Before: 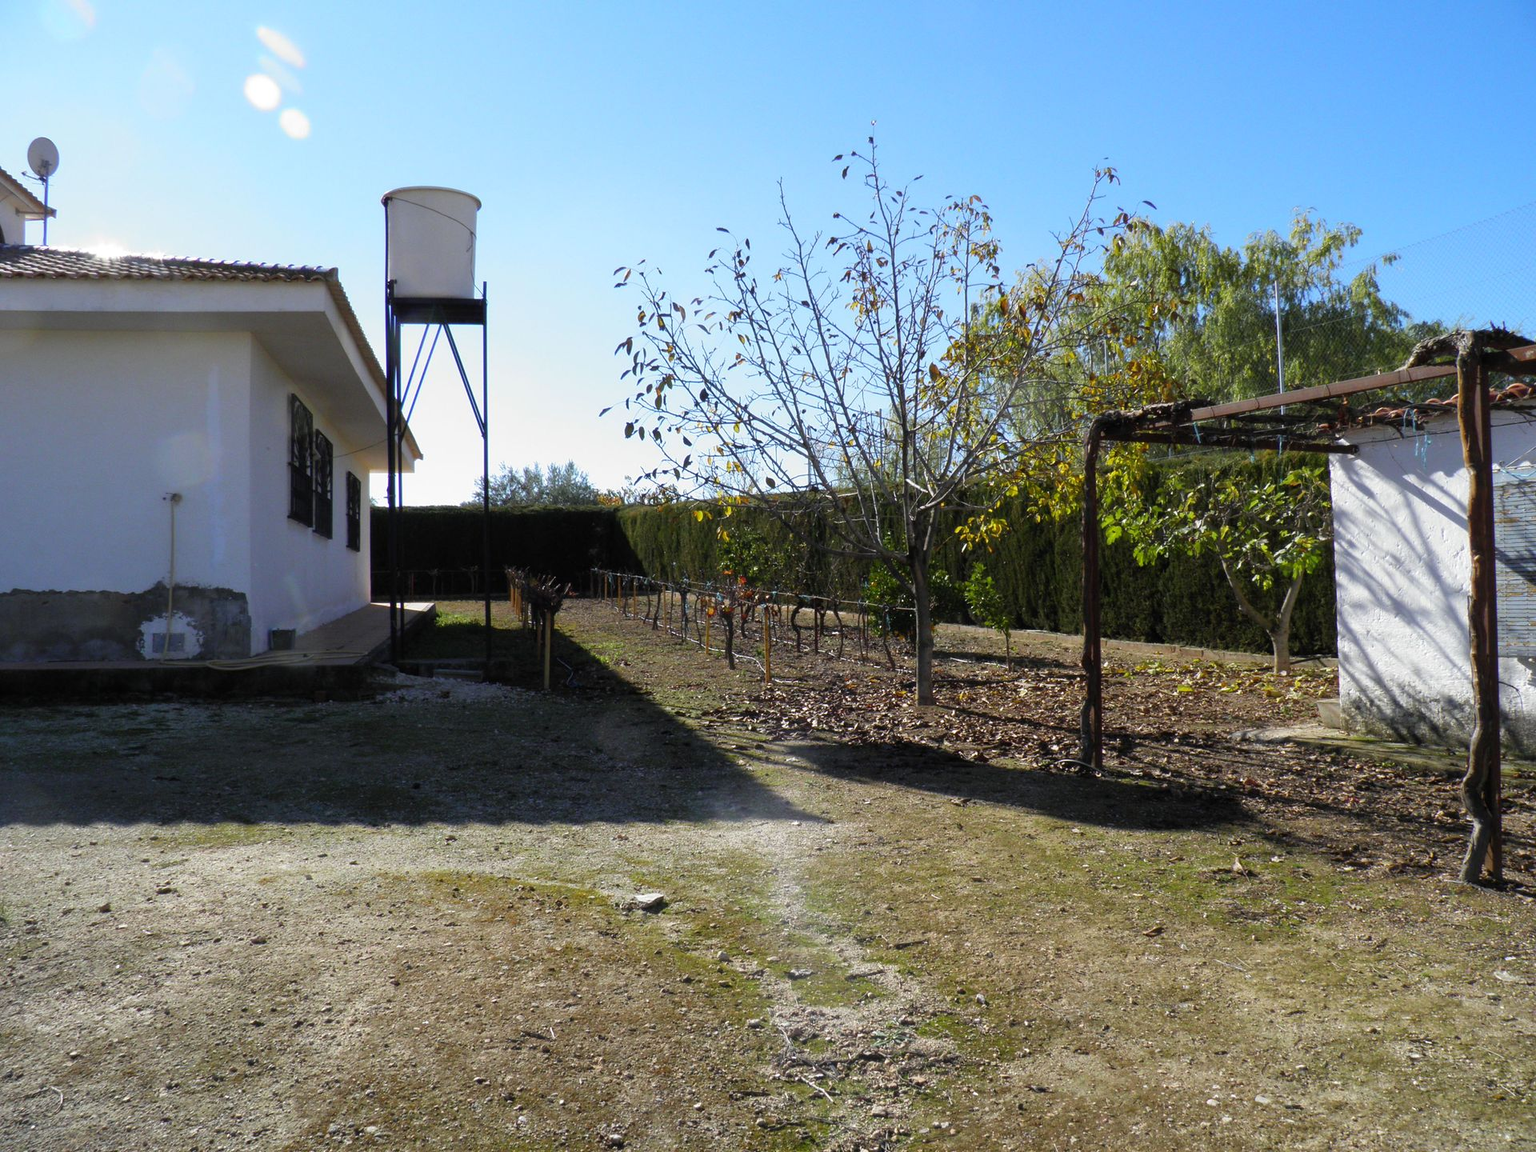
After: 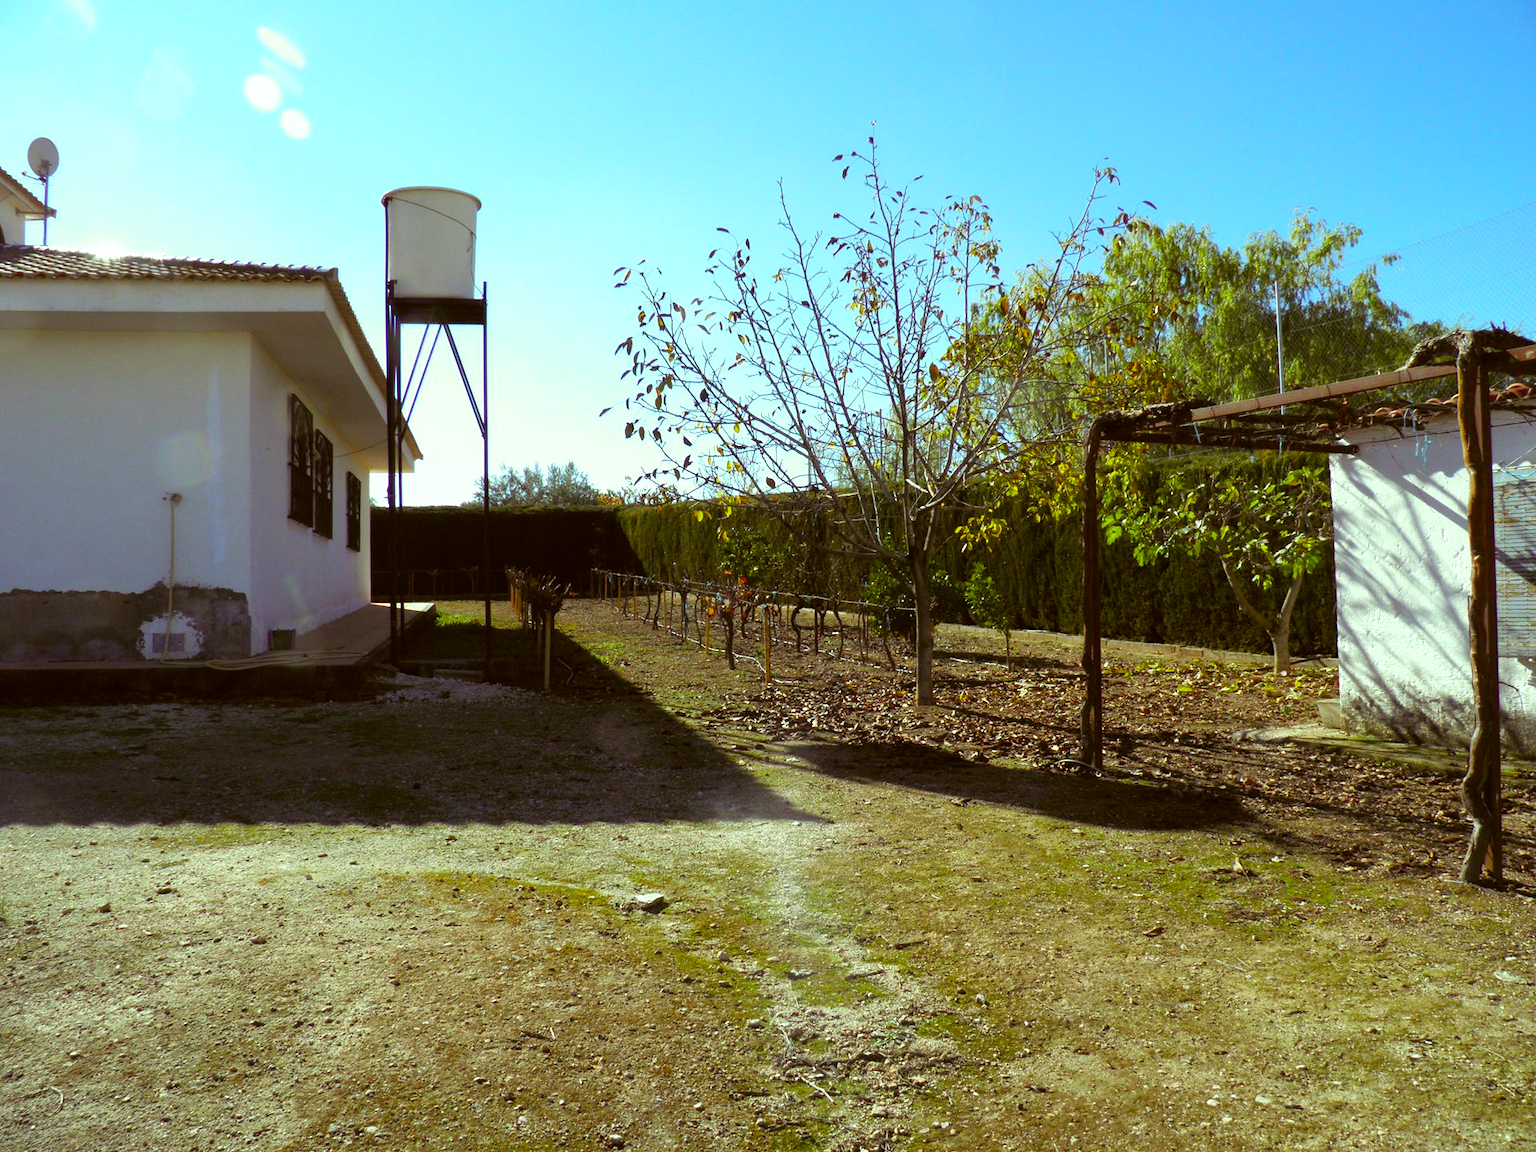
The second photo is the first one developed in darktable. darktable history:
color correction: highlights a* -1.43, highlights b* 10.12, shadows a* 0.395, shadows b* 19.35
color balance rgb: shadows lift › luminance 0.49%, shadows lift › chroma 6.83%, shadows lift › hue 300.29°, power › hue 208.98°, highlights gain › luminance 20.24%, highlights gain › chroma 2.73%, highlights gain › hue 173.85°, perceptual saturation grading › global saturation 18.05%
